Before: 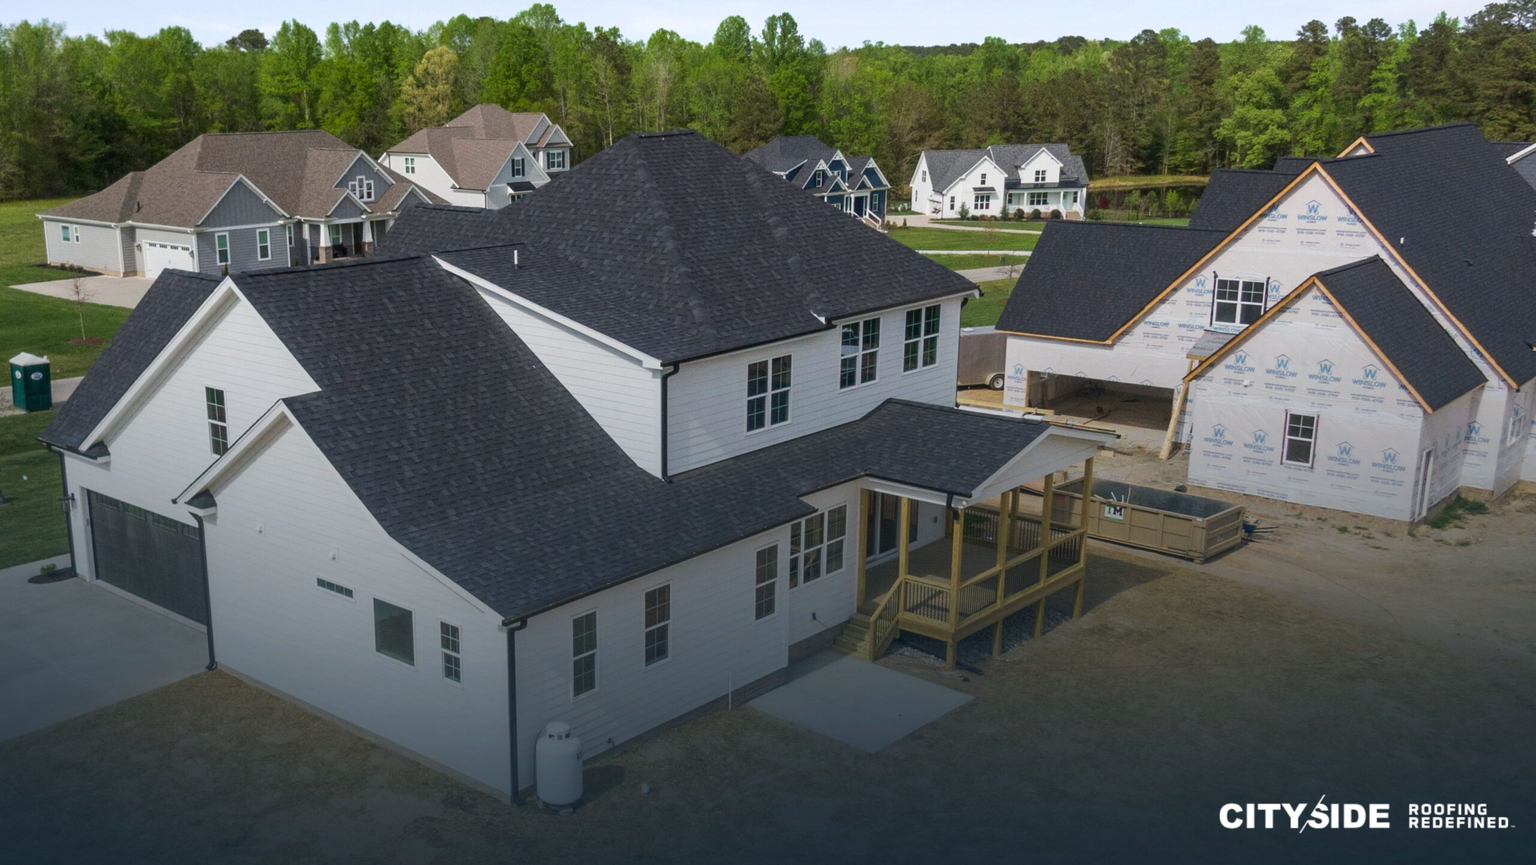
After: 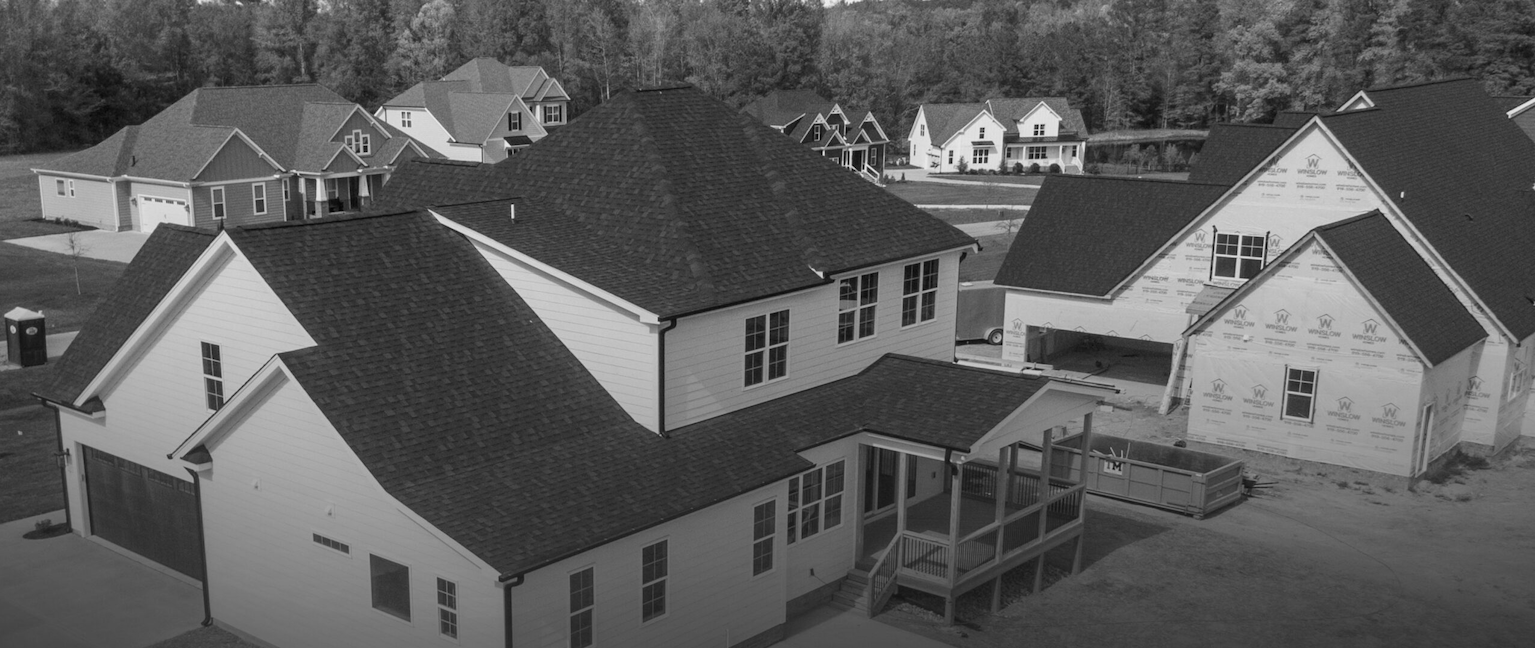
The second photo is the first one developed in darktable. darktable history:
crop: left 0.387%, top 5.469%, bottom 19.809%
monochrome: a 32, b 64, size 2.3
